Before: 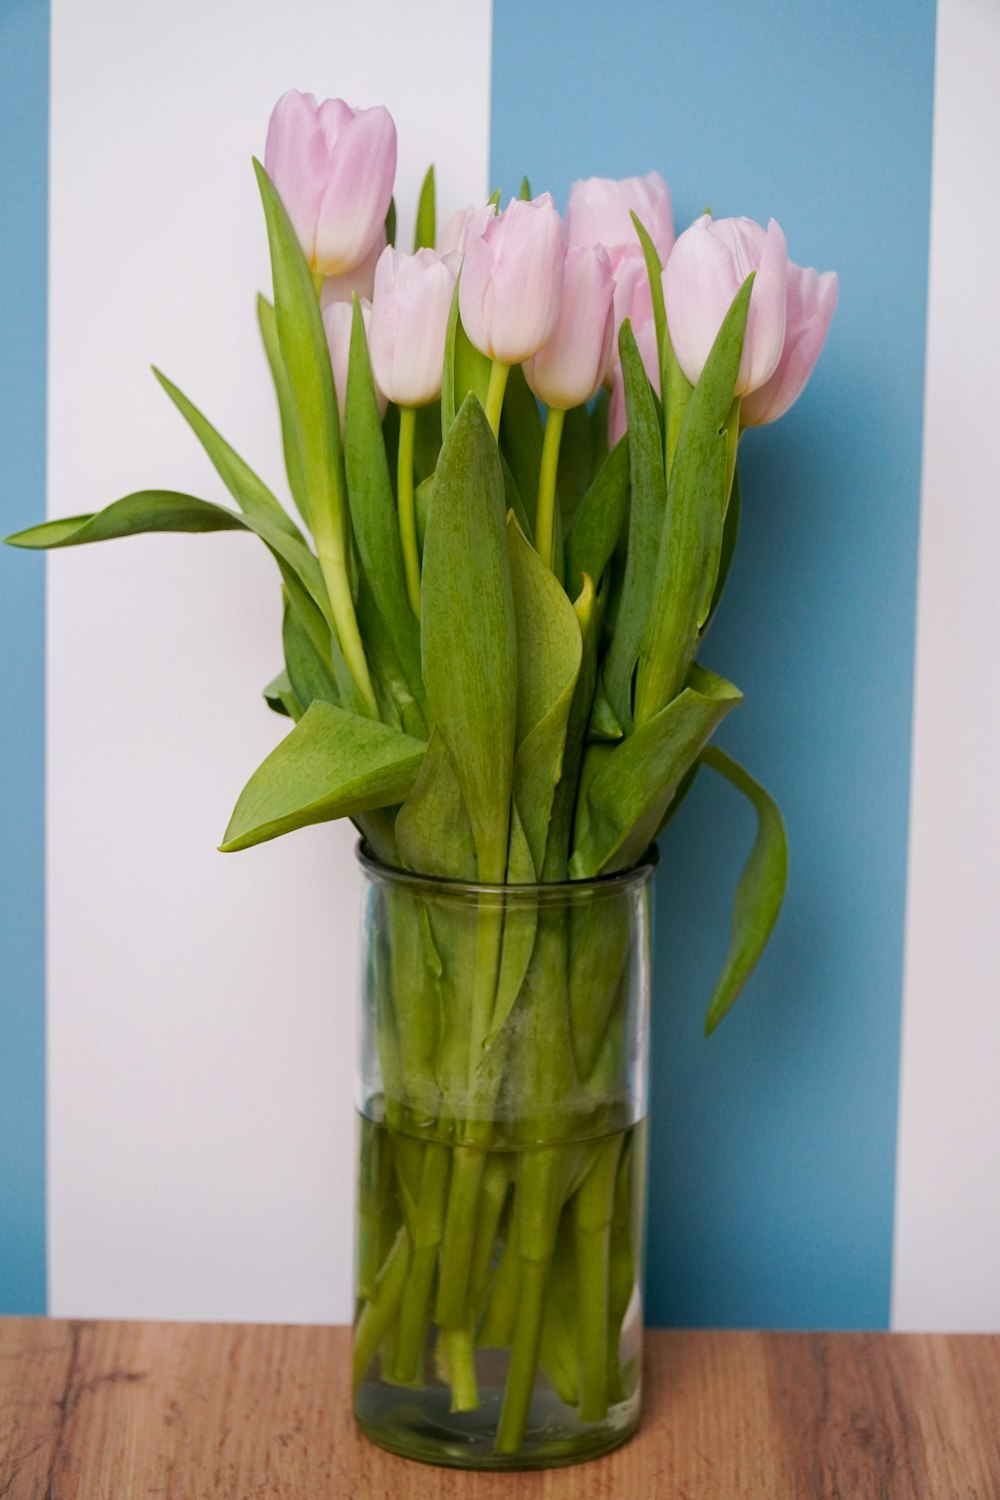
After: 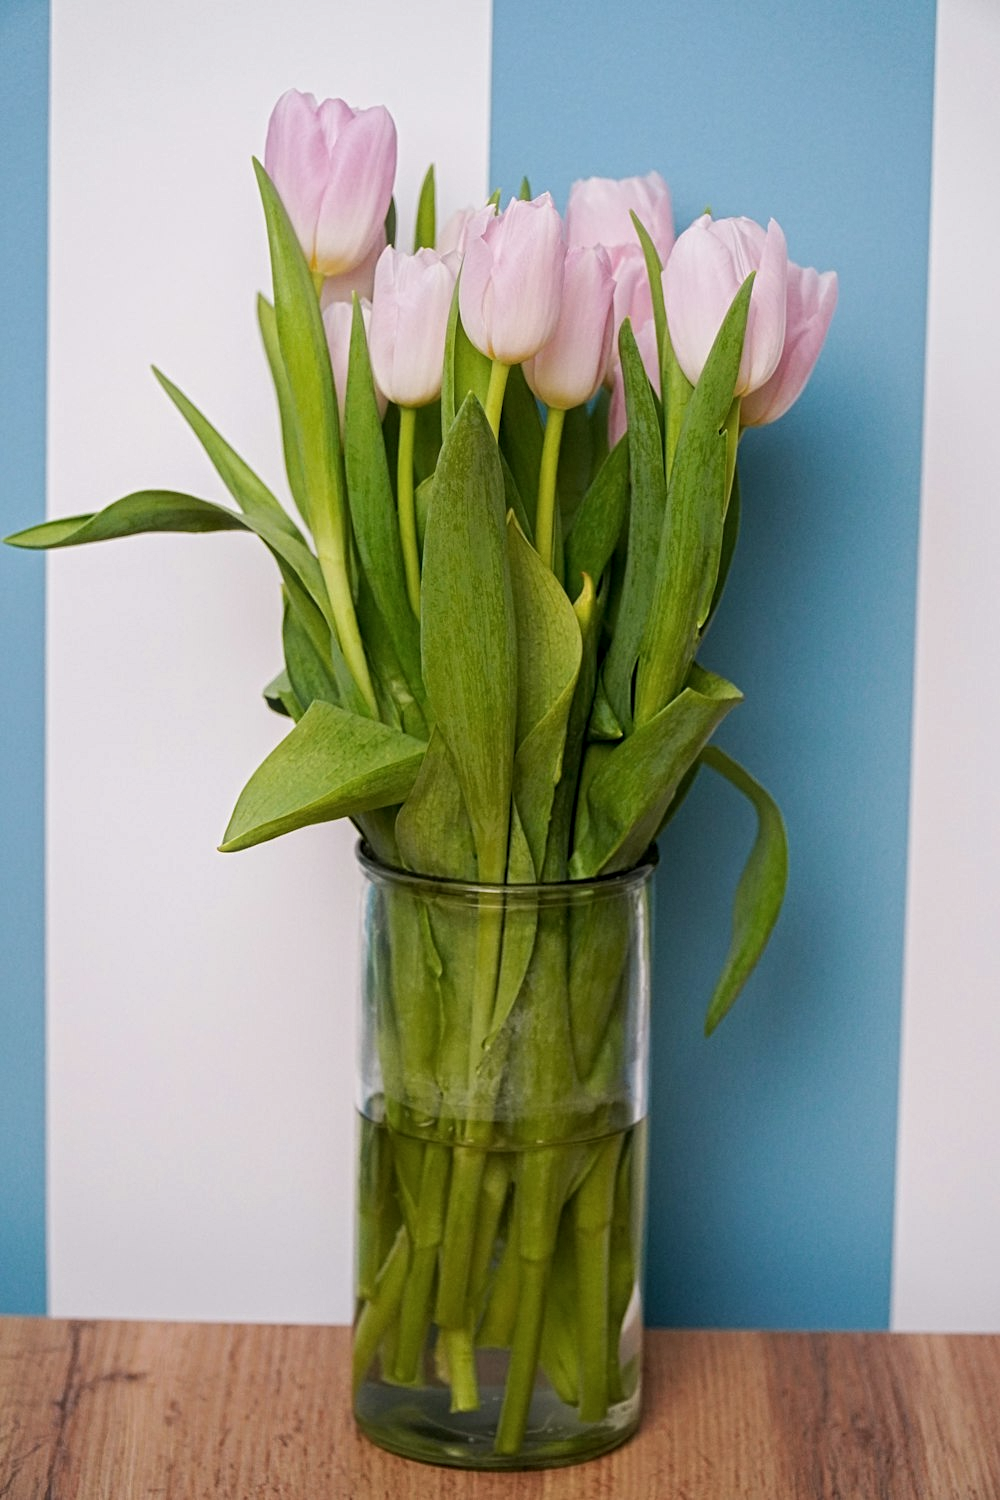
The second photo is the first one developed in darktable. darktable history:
haze removal: strength -0.1, adaptive false
contrast equalizer: y [[0.5, 0.5, 0.5, 0.539, 0.64, 0.611], [0.5 ×6], [0.5 ×6], [0 ×6], [0 ×6]]
